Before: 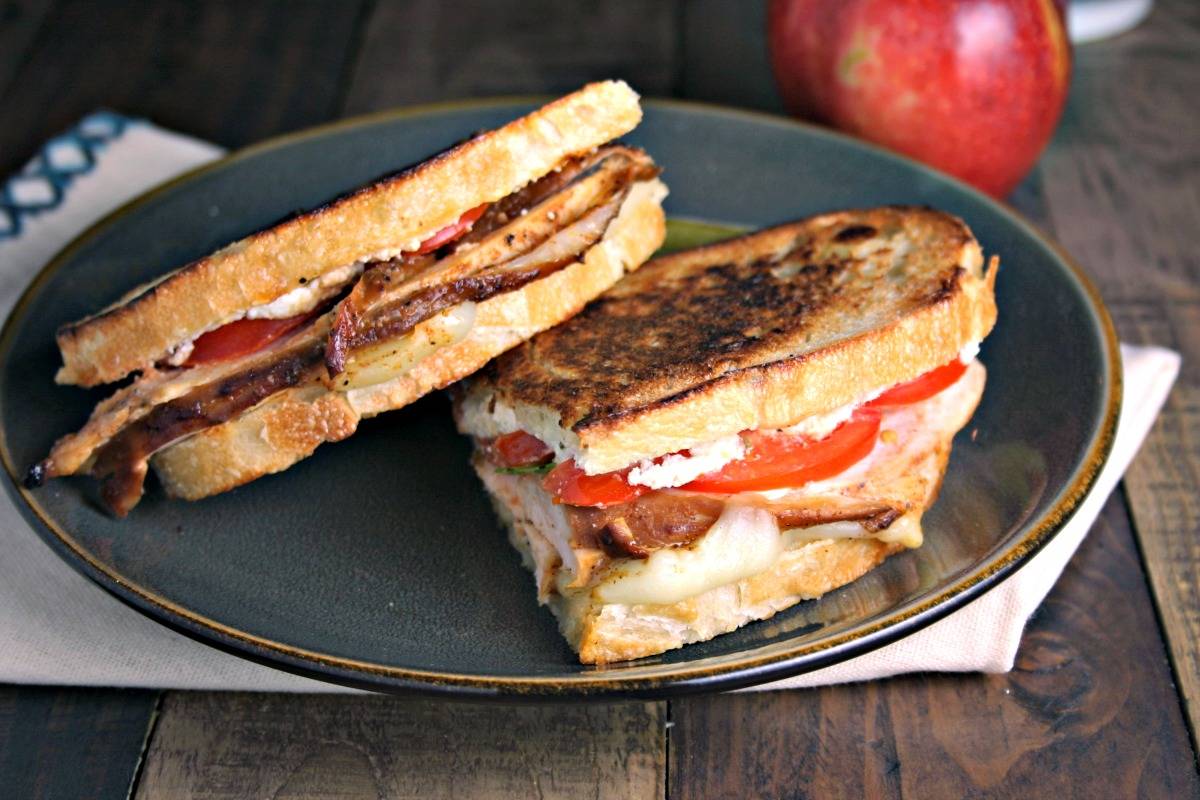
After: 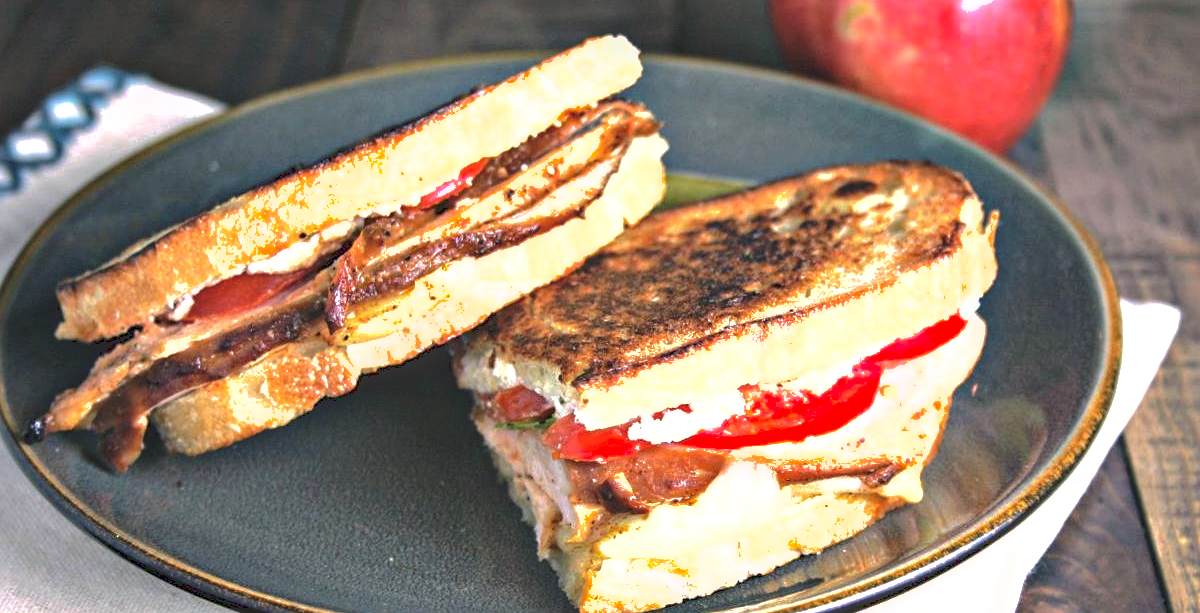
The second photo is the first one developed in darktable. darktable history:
local contrast: on, module defaults
shadows and highlights: shadows 30
exposure: black level correction 0, exposure 1.1 EV, compensate exposure bias true, compensate highlight preservation false
sharpen: amount 0.2
tone curve: curves: ch0 [(0, 0) (0.003, 0.126) (0.011, 0.129) (0.025, 0.133) (0.044, 0.143) (0.069, 0.155) (0.1, 0.17) (0.136, 0.189) (0.177, 0.217) (0.224, 0.25) (0.277, 0.293) (0.335, 0.346) (0.399, 0.398) (0.468, 0.456) (0.543, 0.517) (0.623, 0.583) (0.709, 0.659) (0.801, 0.756) (0.898, 0.856) (1, 1)], preserve colors none
crop: top 5.667%, bottom 17.637%
white balance: emerald 1
